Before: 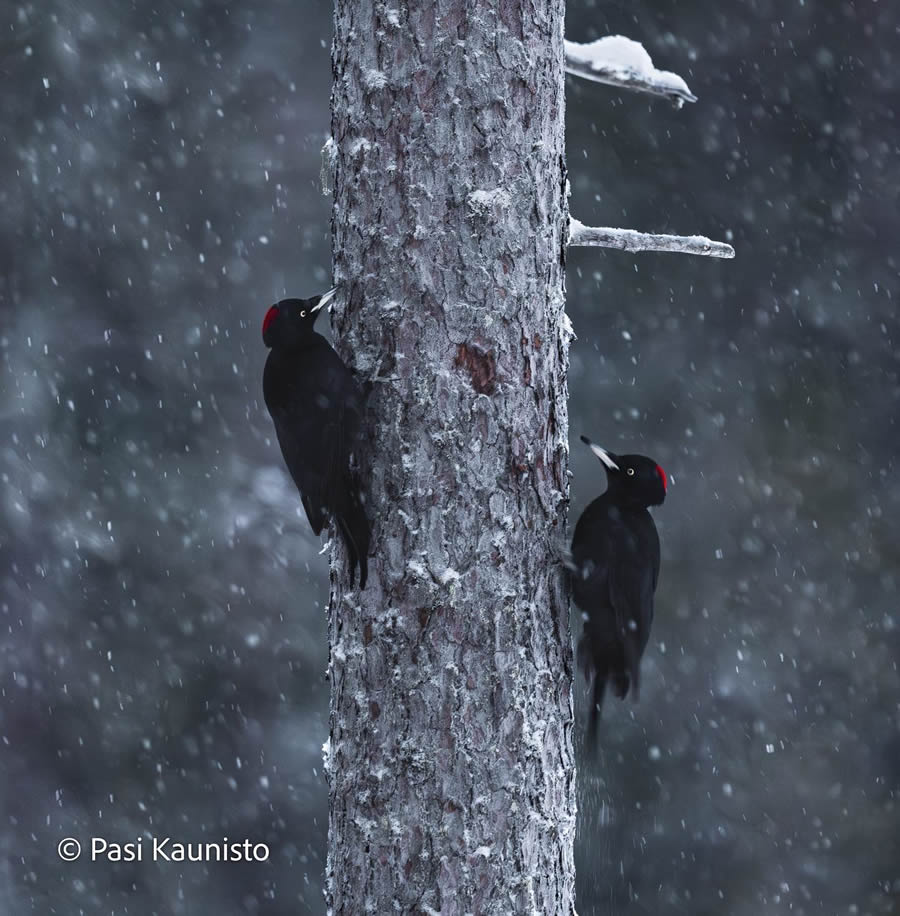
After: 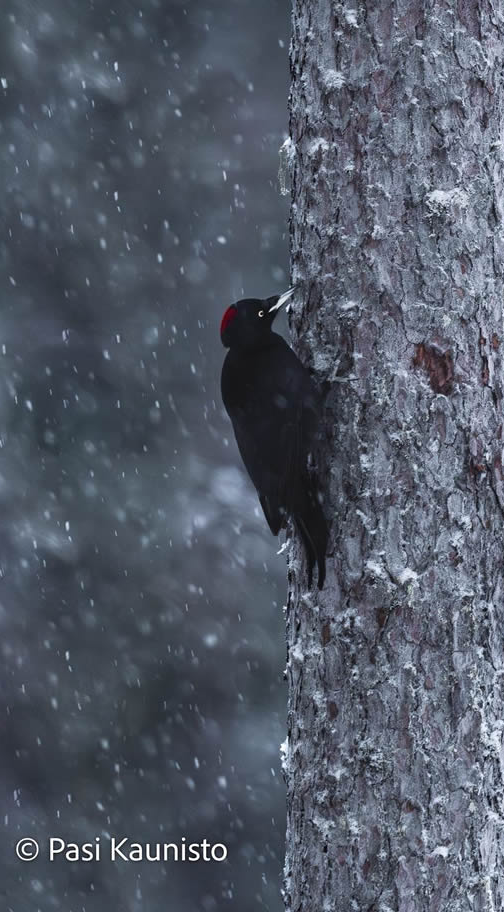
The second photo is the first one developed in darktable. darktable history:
crop: left 4.73%, right 38.987%
